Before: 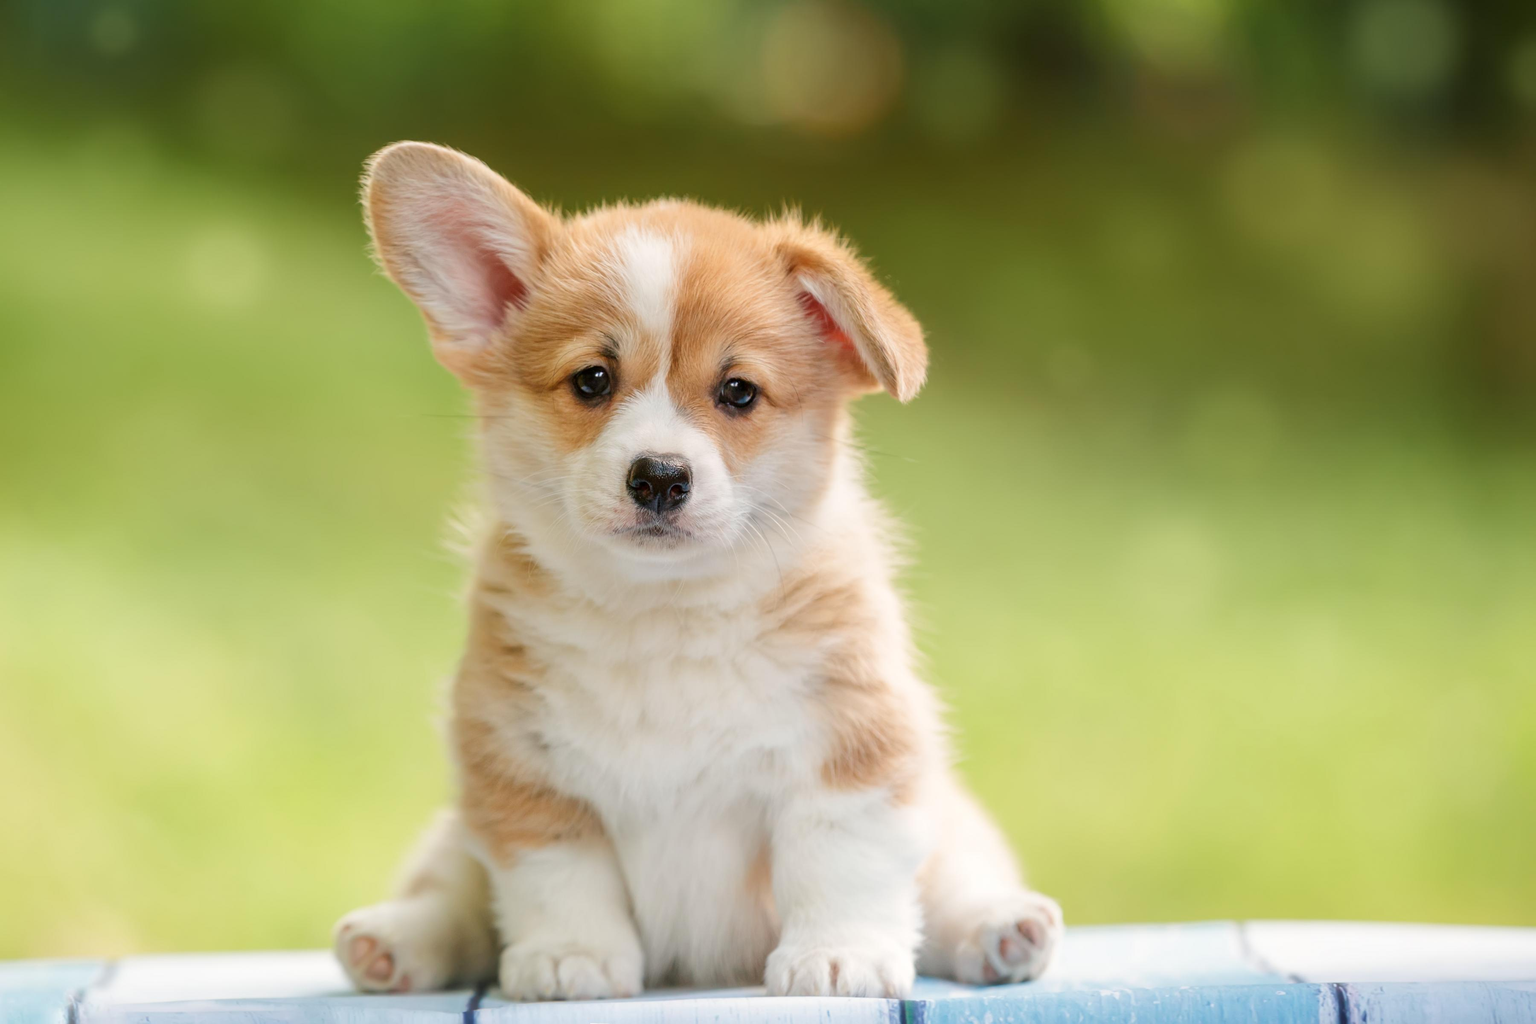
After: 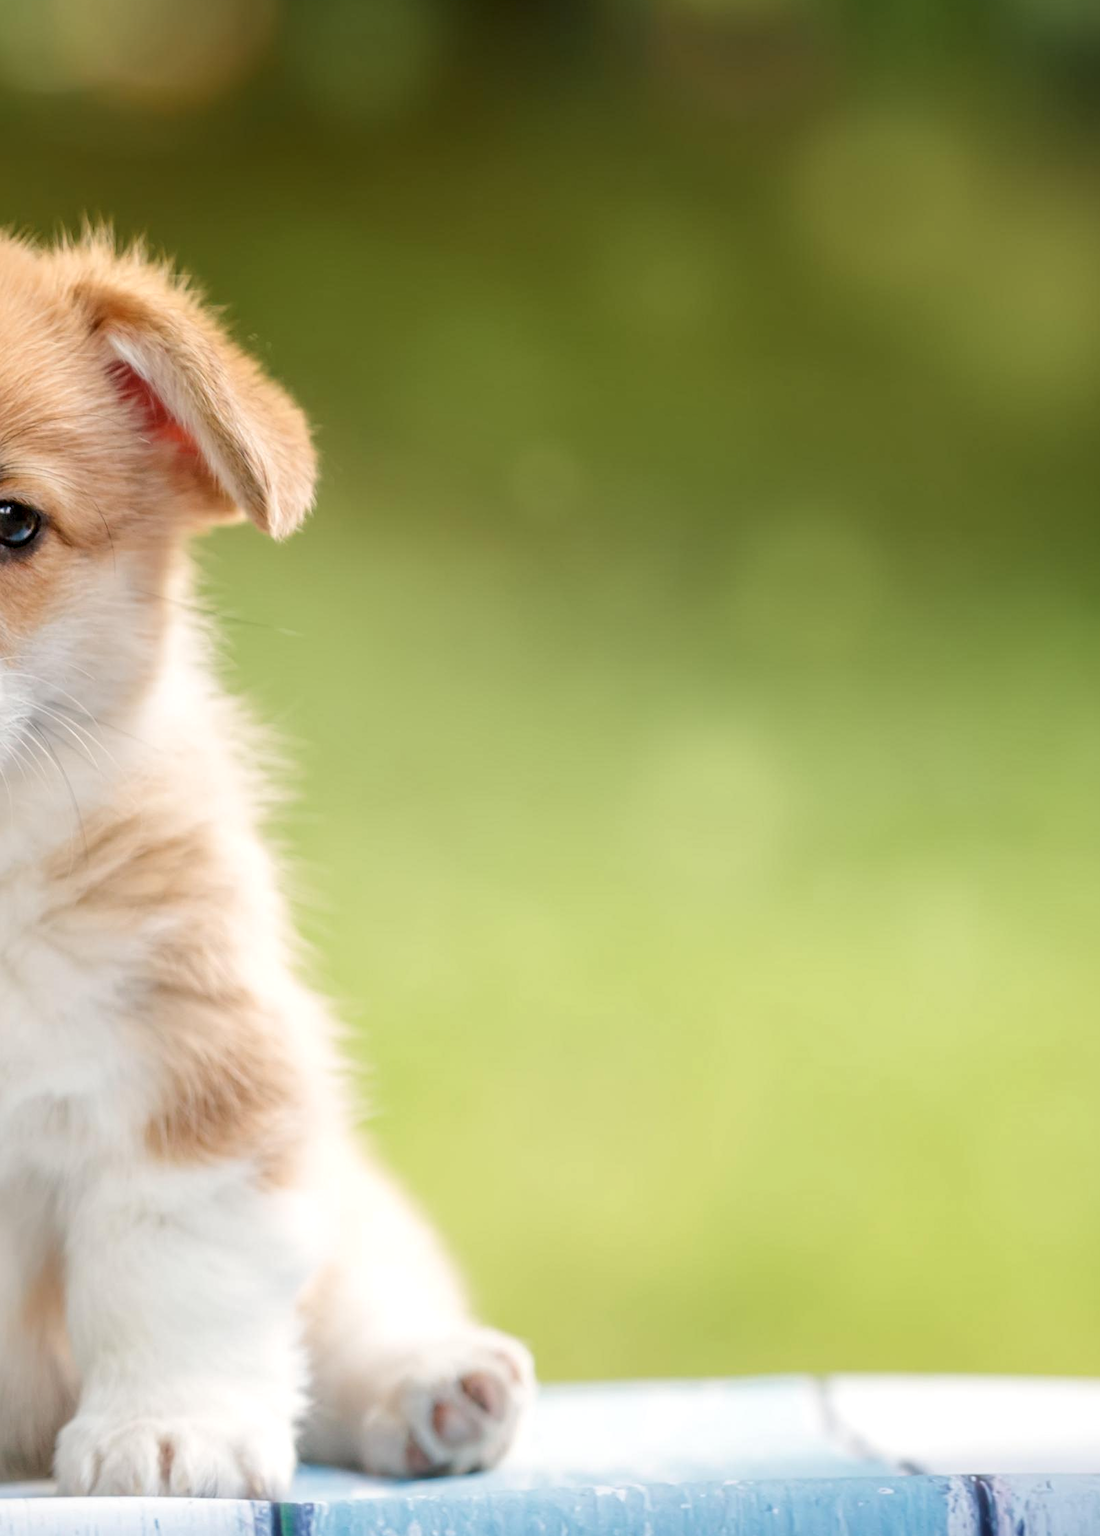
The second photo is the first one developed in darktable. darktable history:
crop: left 47.628%, top 6.643%, right 7.874%
rotate and perspective: crop left 0, crop top 0
local contrast: on, module defaults
